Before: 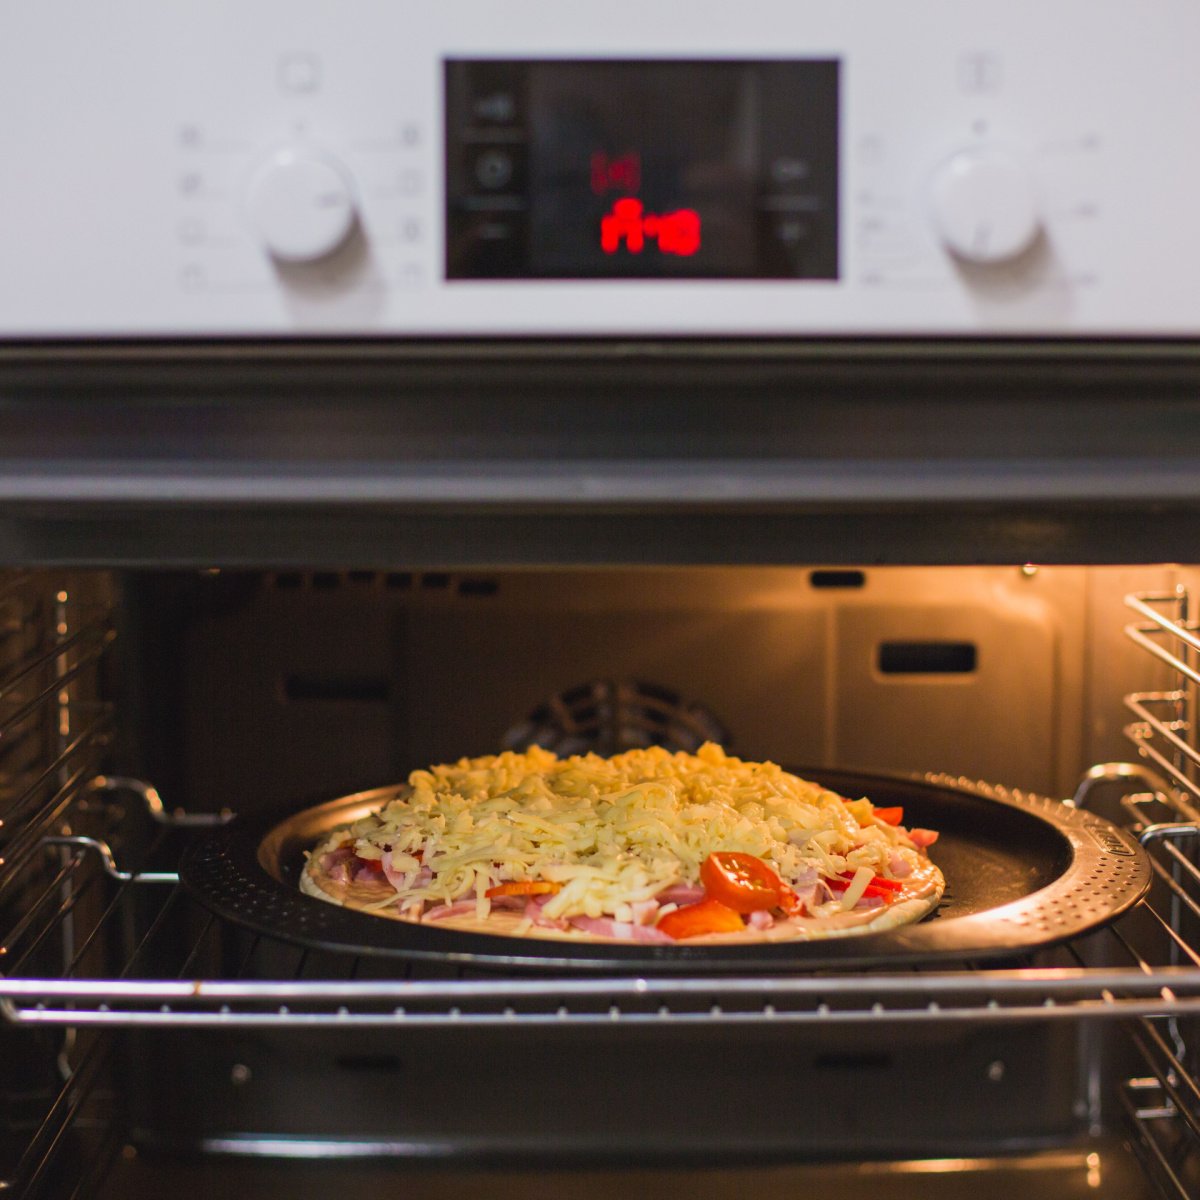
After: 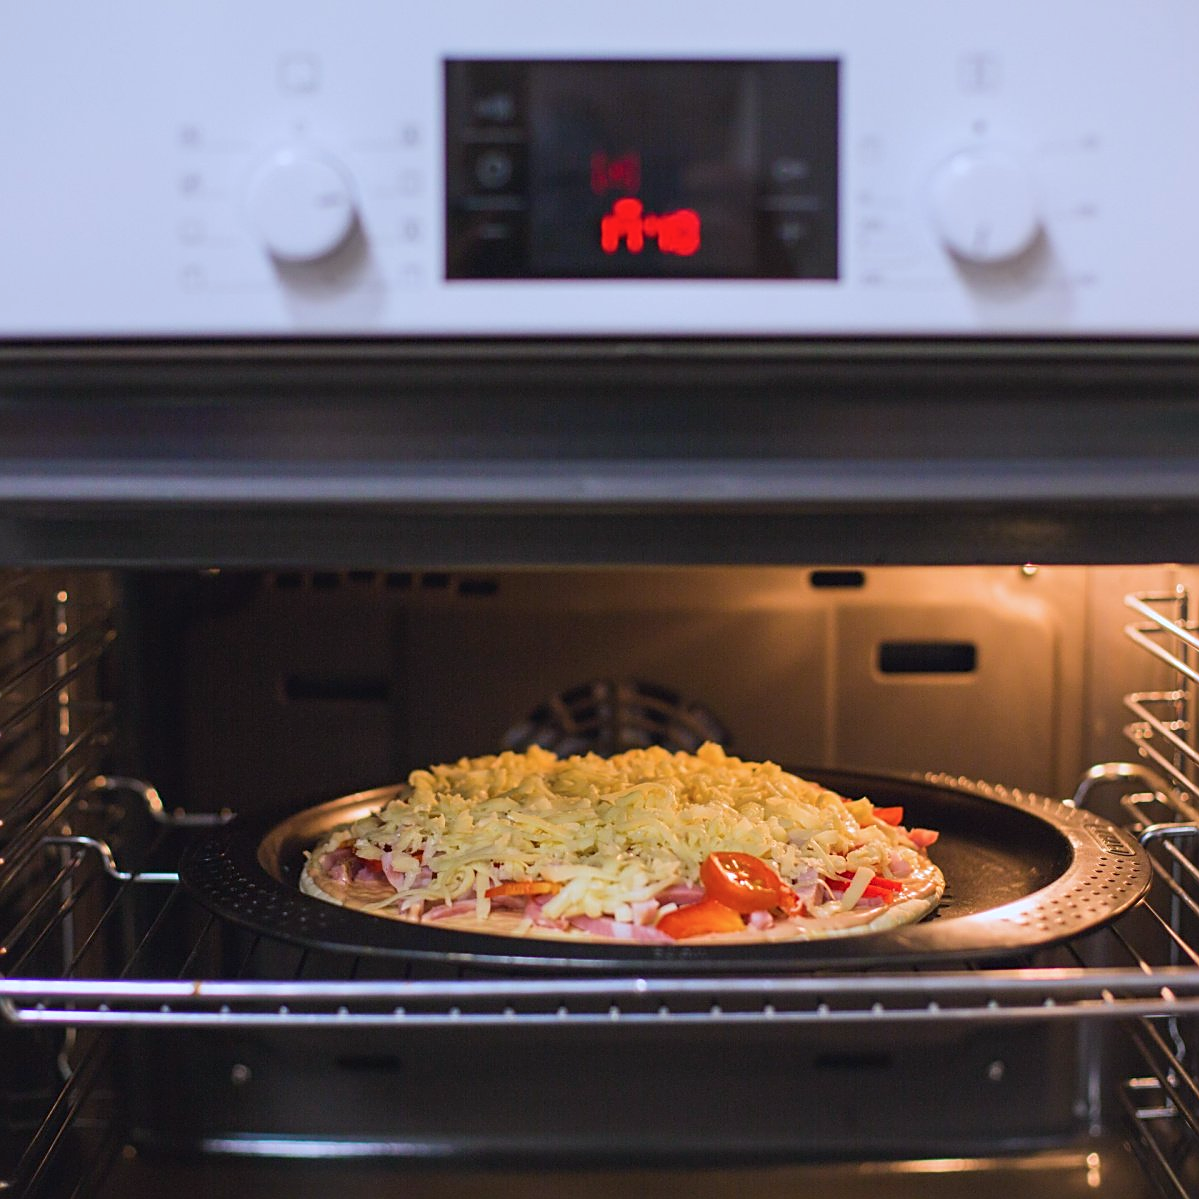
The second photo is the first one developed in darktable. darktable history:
color calibration: illuminant custom, x 0.371, y 0.382, temperature 4281.52 K
sharpen: on, module defaults
crop: left 0.046%
